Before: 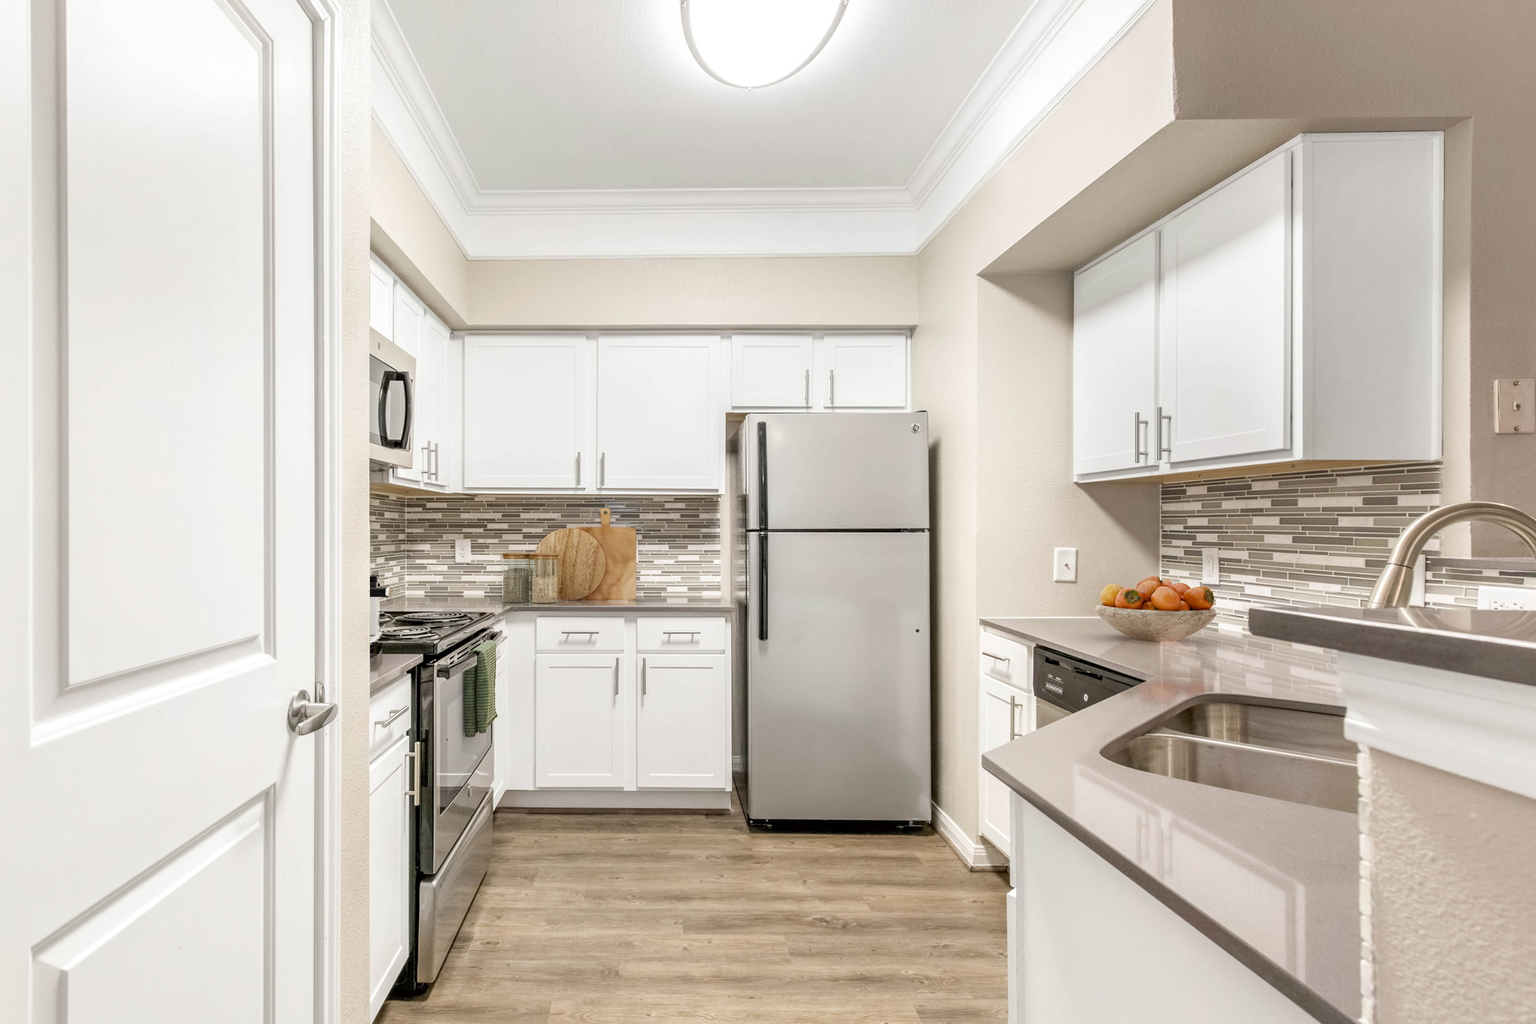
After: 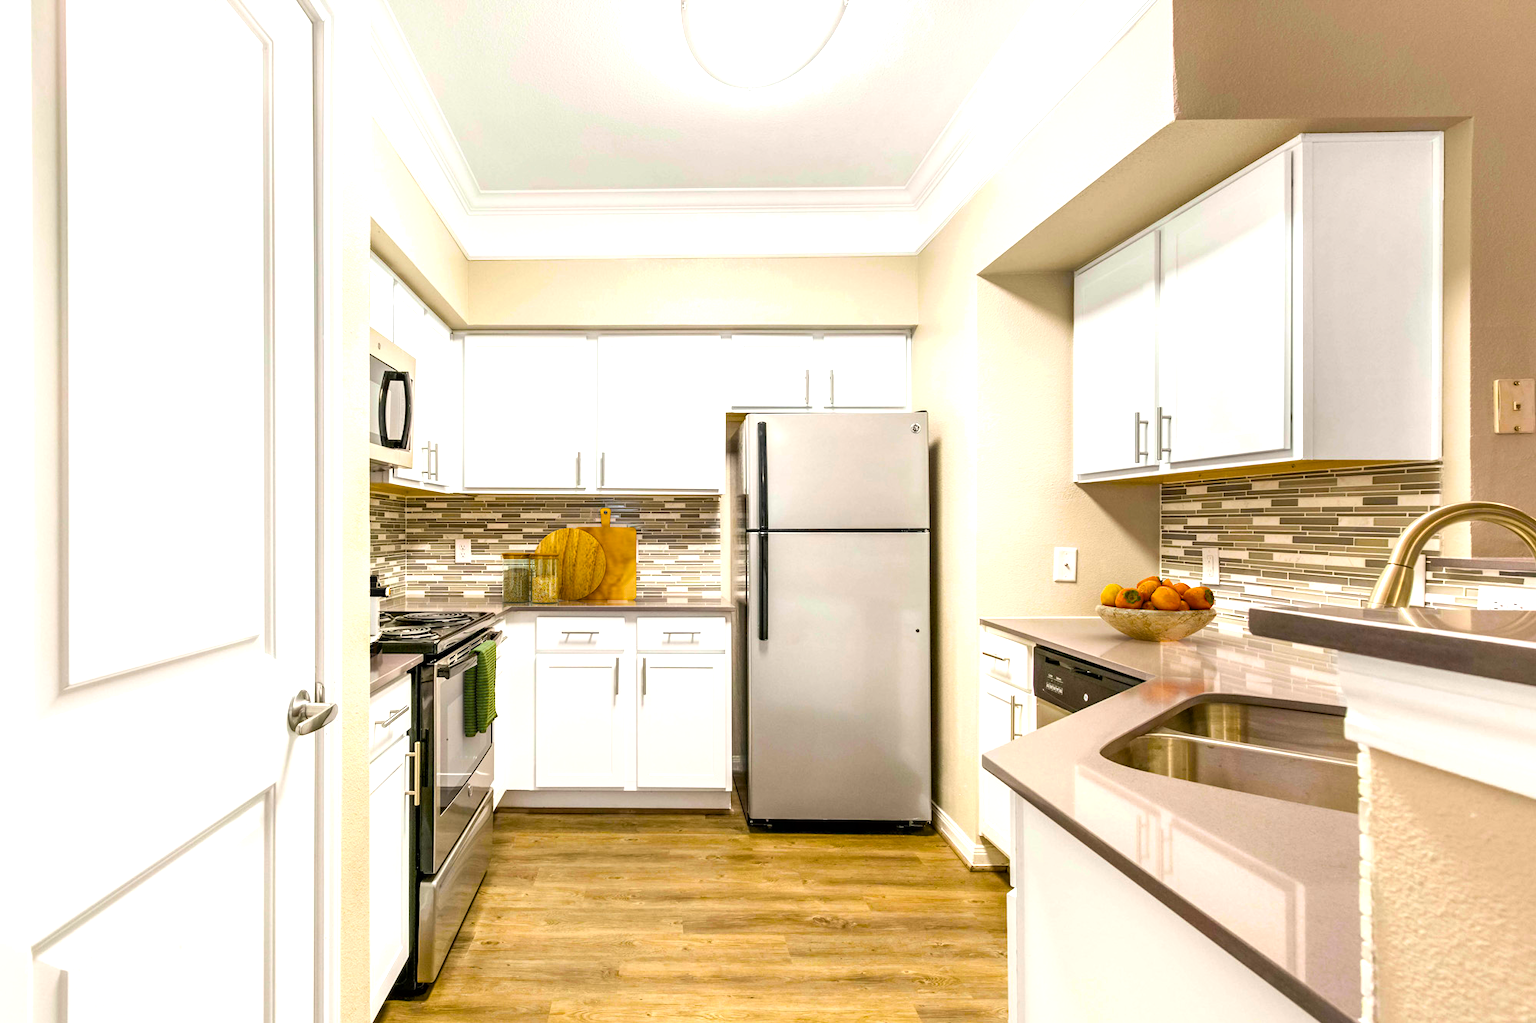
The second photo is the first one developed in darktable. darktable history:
color balance rgb: linear chroma grading › global chroma 42.409%, perceptual saturation grading › global saturation 42.679%, perceptual brilliance grading › global brilliance 15.579%, perceptual brilliance grading › shadows -35.558%, global vibrance 40.892%
